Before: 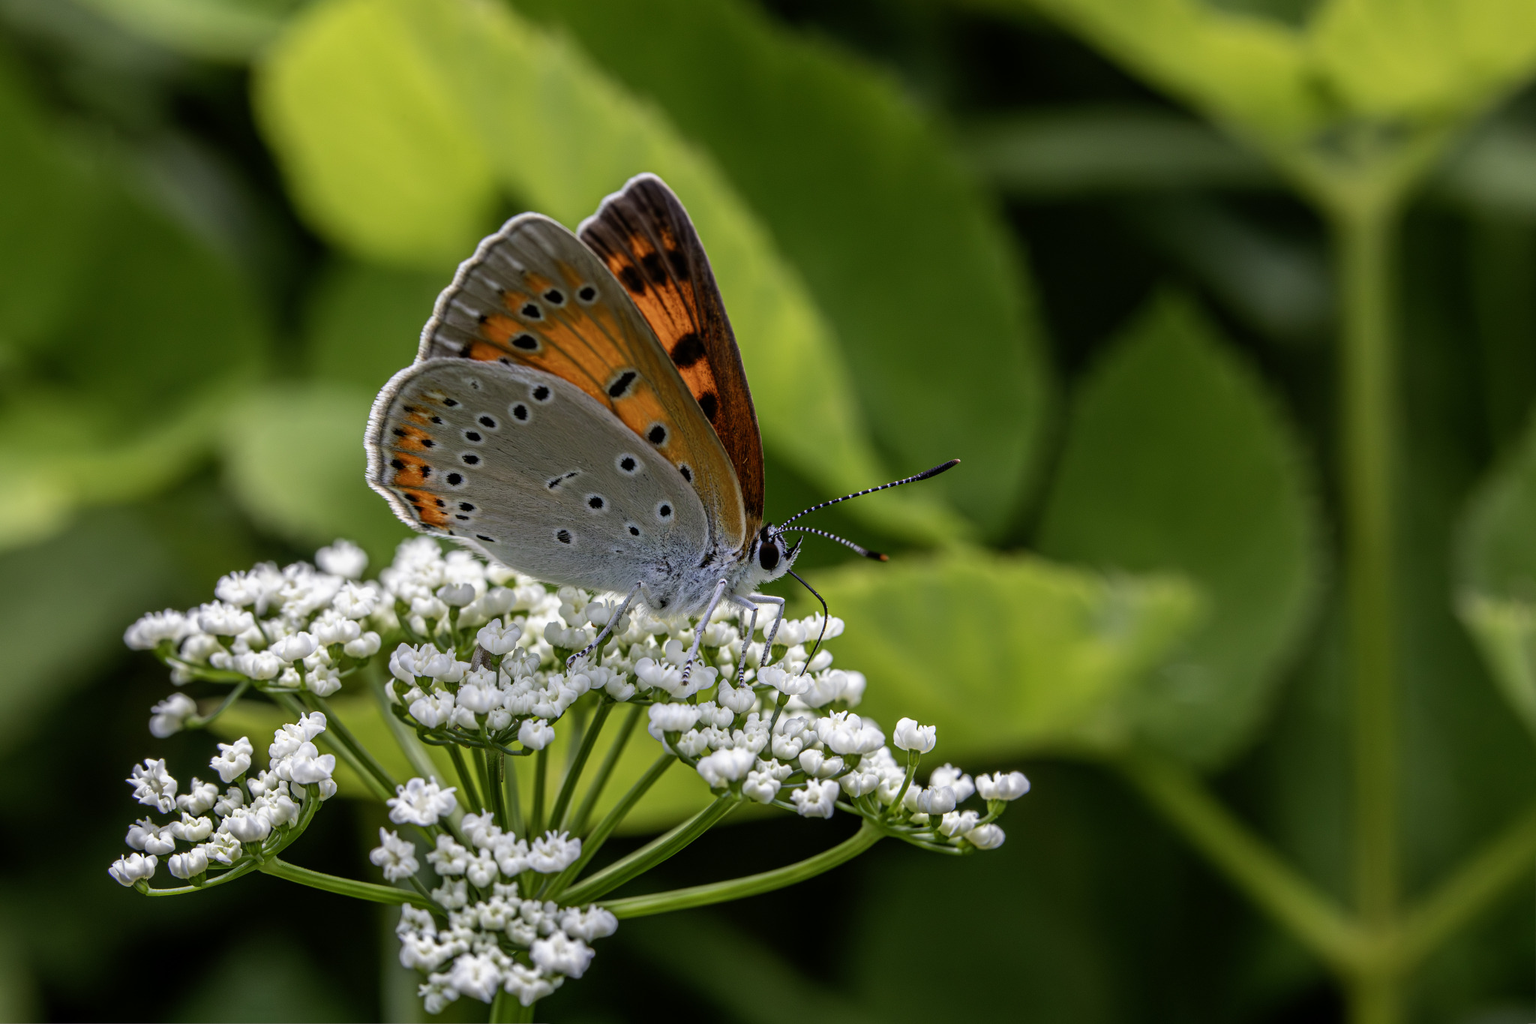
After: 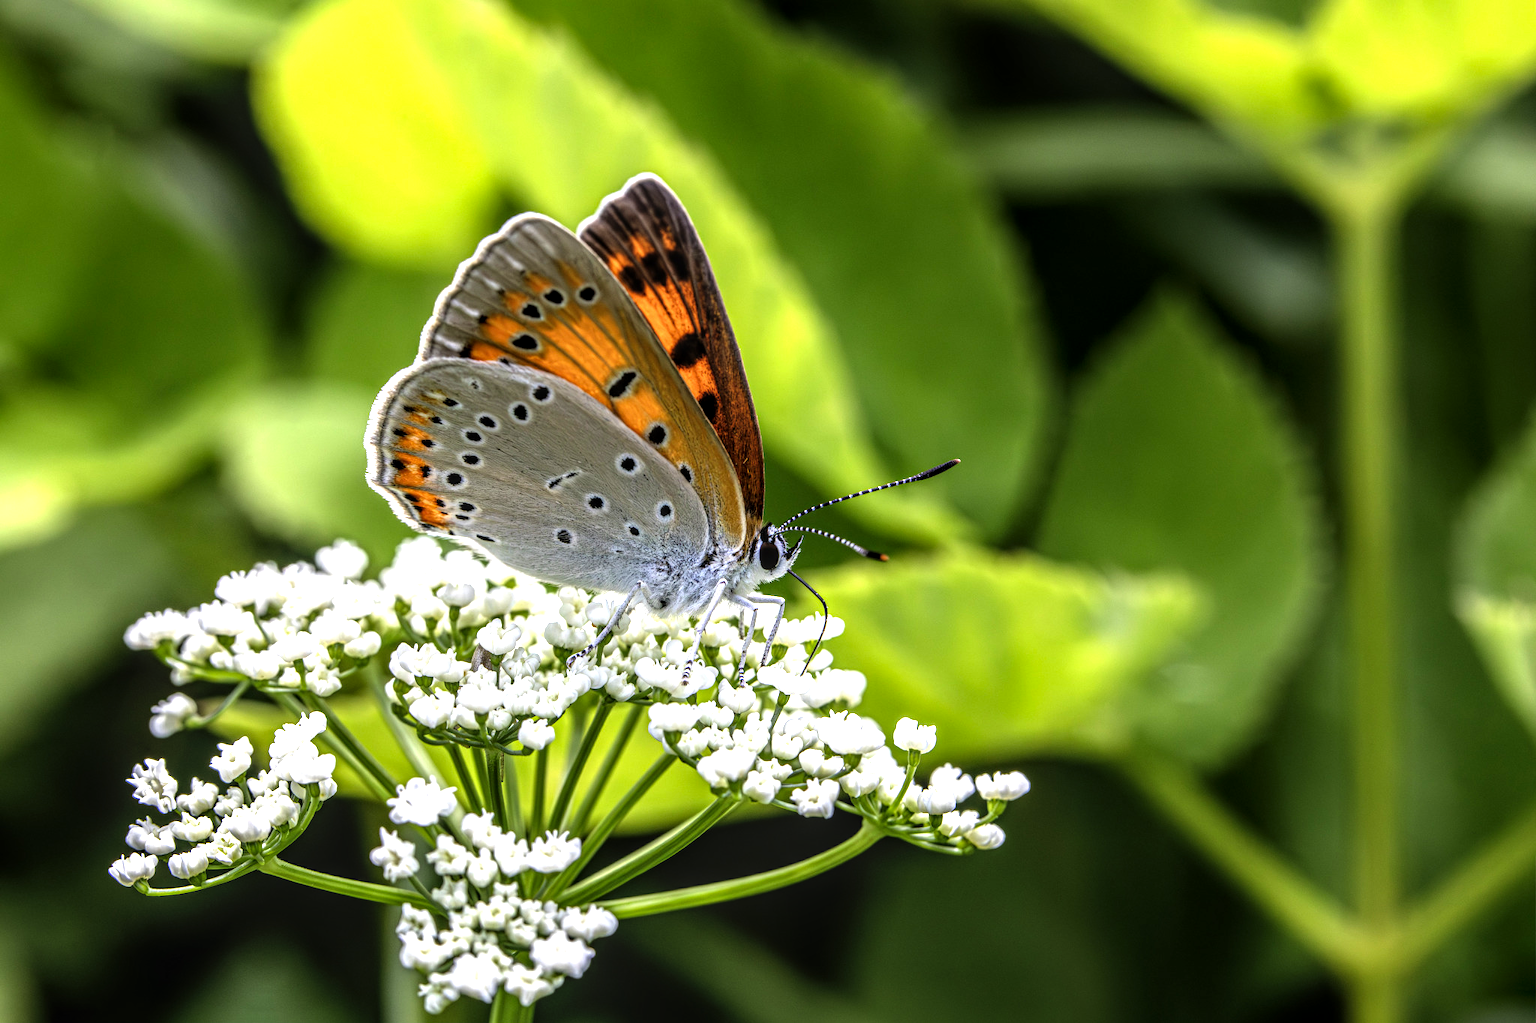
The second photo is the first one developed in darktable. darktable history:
tone equalizer: -8 EV -0.753 EV, -7 EV -0.731 EV, -6 EV -0.593 EV, -5 EV -0.414 EV, -3 EV 0.368 EV, -2 EV 0.6 EV, -1 EV 0.686 EV, +0 EV 0.752 EV, smoothing 1
contrast brightness saturation: saturation 0.129
exposure: black level correction -0.002, exposure 0.533 EV, compensate exposure bias true, compensate highlight preservation false
local contrast: detail 130%
